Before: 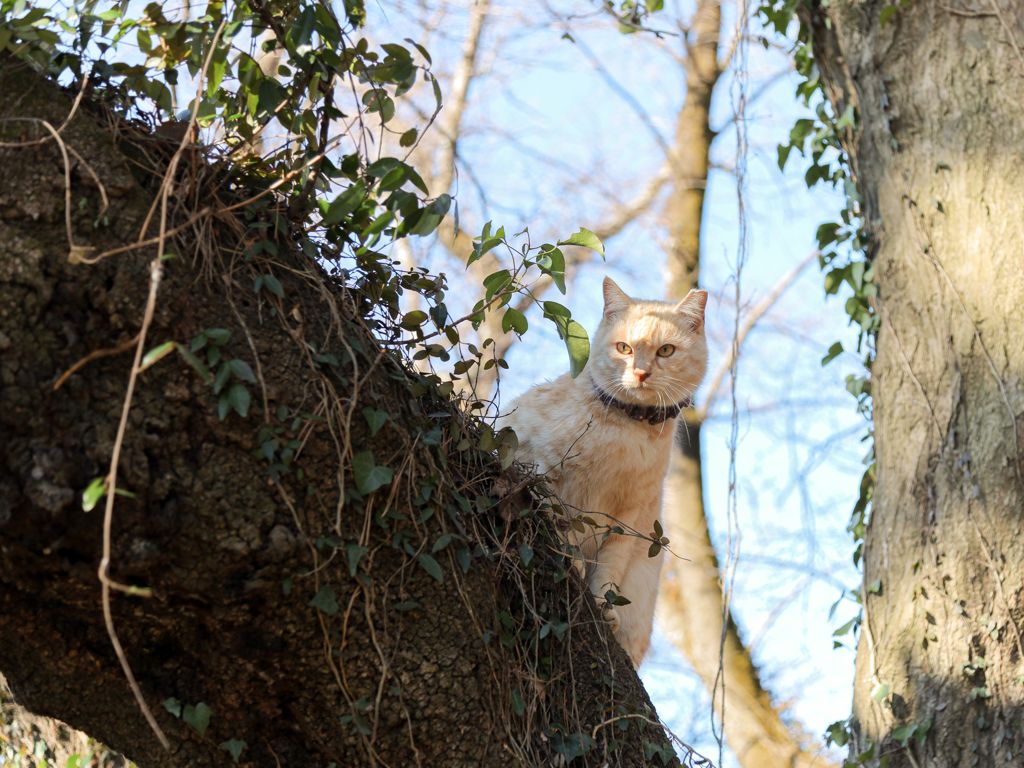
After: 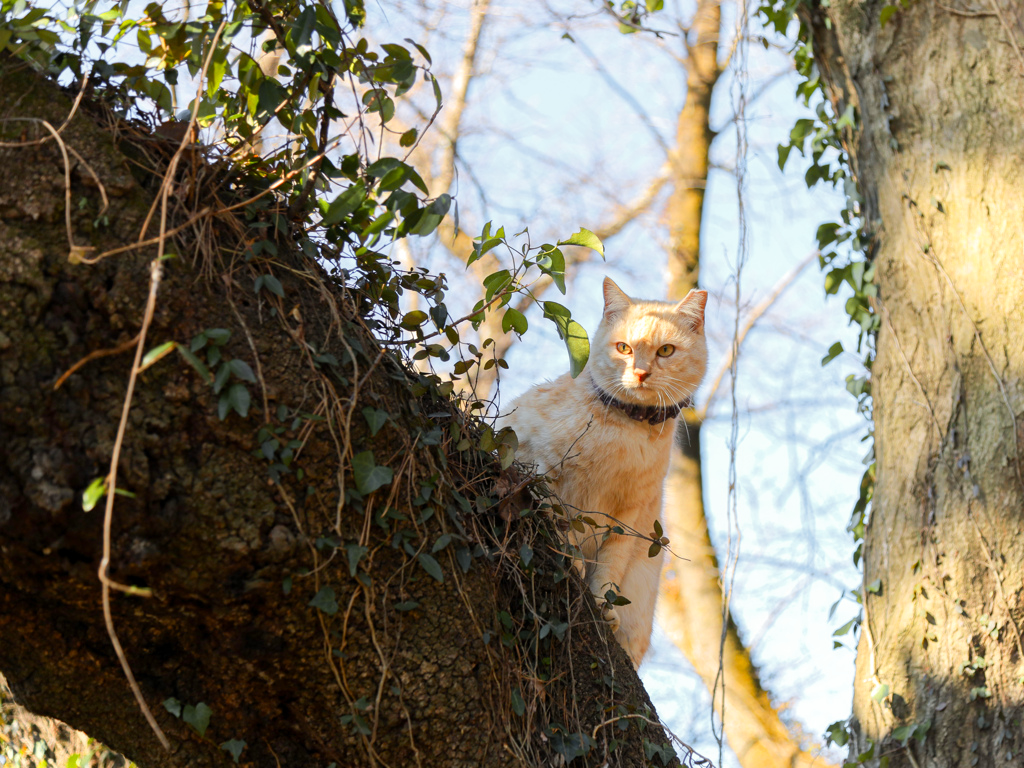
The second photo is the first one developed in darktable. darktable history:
color zones: curves: ch0 [(0, 0.511) (0.143, 0.531) (0.286, 0.56) (0.429, 0.5) (0.571, 0.5) (0.714, 0.5) (0.857, 0.5) (1, 0.5)]; ch1 [(0, 0.525) (0.143, 0.705) (0.286, 0.715) (0.429, 0.35) (0.571, 0.35) (0.714, 0.35) (0.857, 0.4) (1, 0.4)]; ch2 [(0, 0.572) (0.143, 0.512) (0.286, 0.473) (0.429, 0.45) (0.571, 0.5) (0.714, 0.5) (0.857, 0.518) (1, 0.518)]
levels: mode automatic, levels [0, 0.476, 0.951]
